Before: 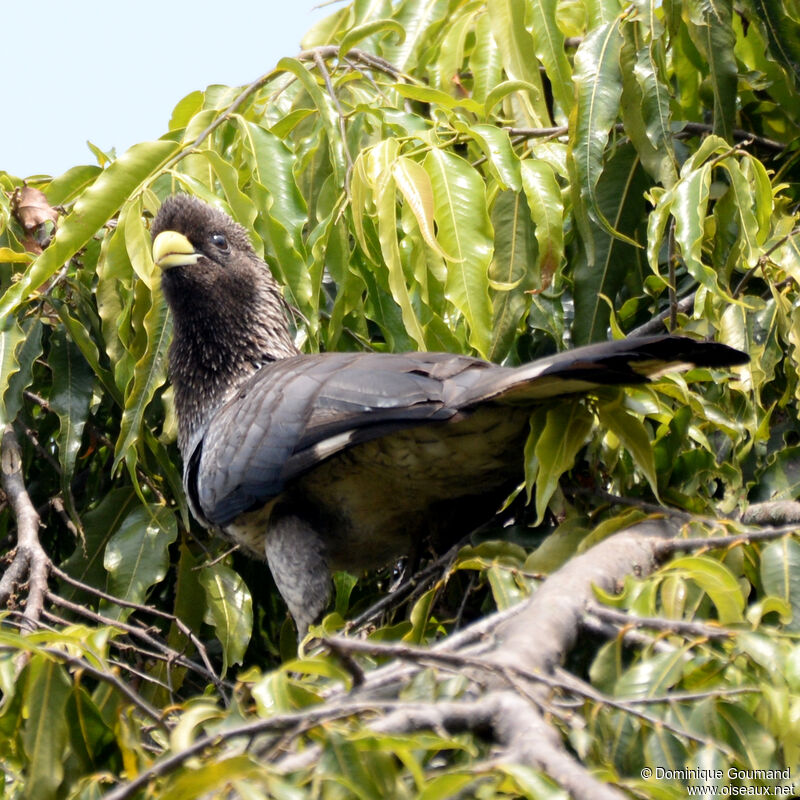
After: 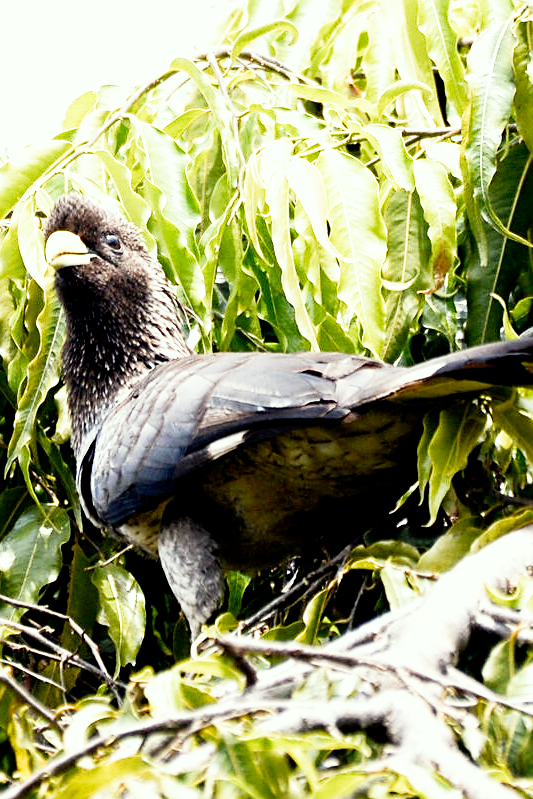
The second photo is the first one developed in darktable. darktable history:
sharpen: on, module defaults
shadows and highlights: shadows 0, highlights 40
filmic rgb: middle gray luminance 10%, black relative exposure -8.61 EV, white relative exposure 3.3 EV, threshold 6 EV, target black luminance 0%, hardness 5.2, latitude 44.69%, contrast 1.302, highlights saturation mix 5%, shadows ↔ highlights balance 24.64%, add noise in highlights 0, preserve chrominance no, color science v3 (2019), use custom middle-gray values true, iterations of high-quality reconstruction 0, contrast in highlights soft, enable highlight reconstruction true
crop and rotate: left 13.537%, right 19.796%
color correction: highlights a* -2.68, highlights b* 2.57
